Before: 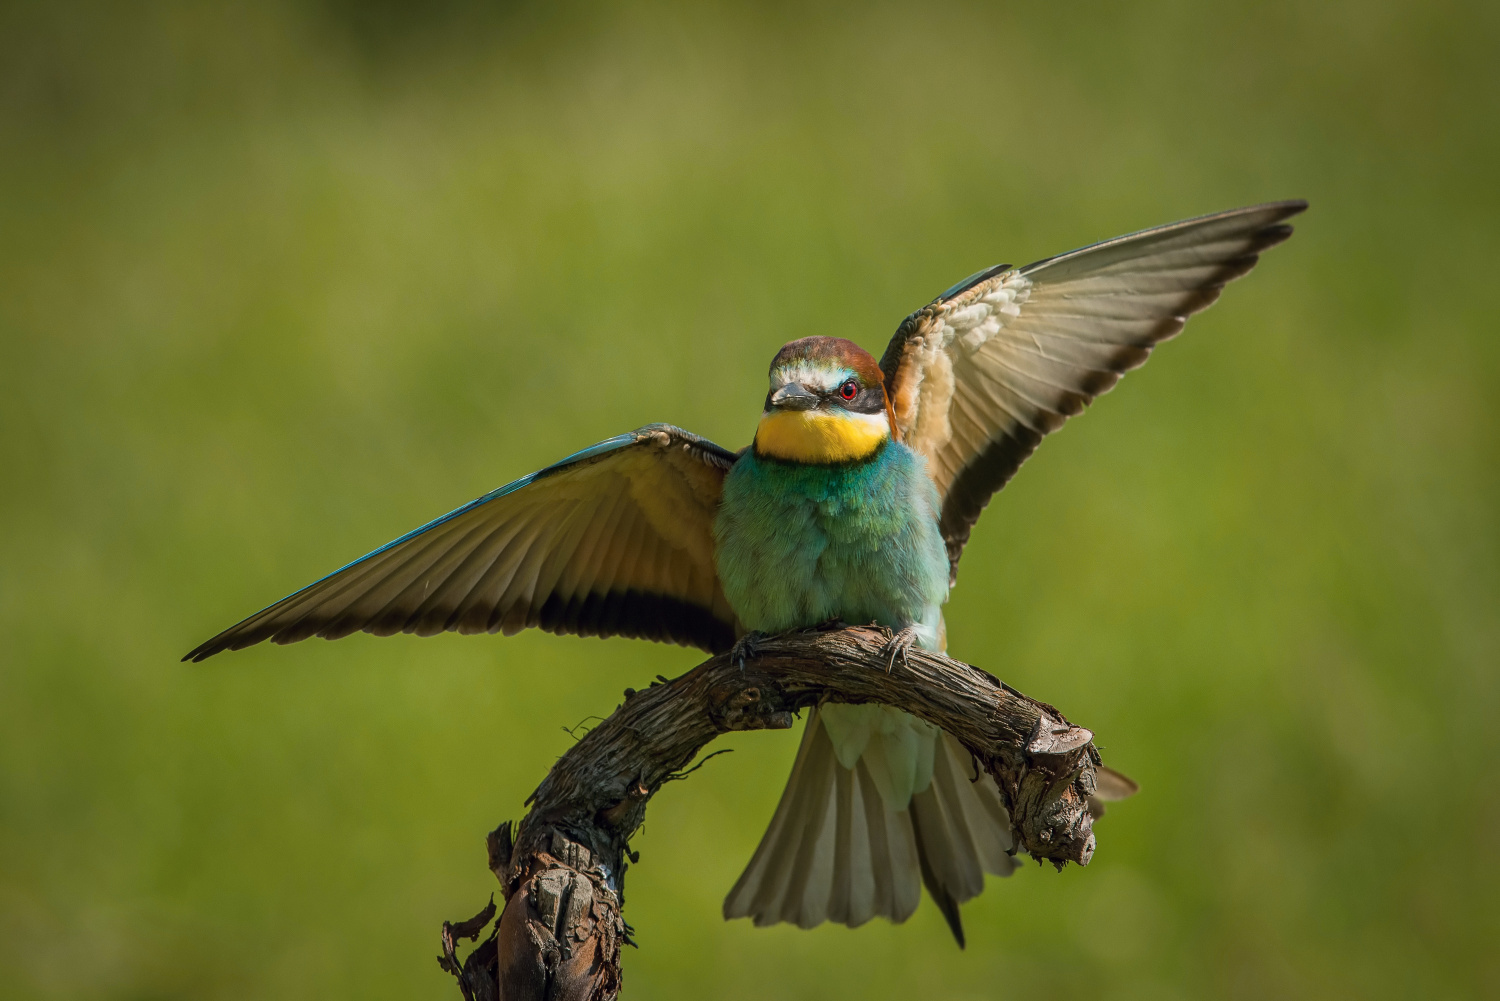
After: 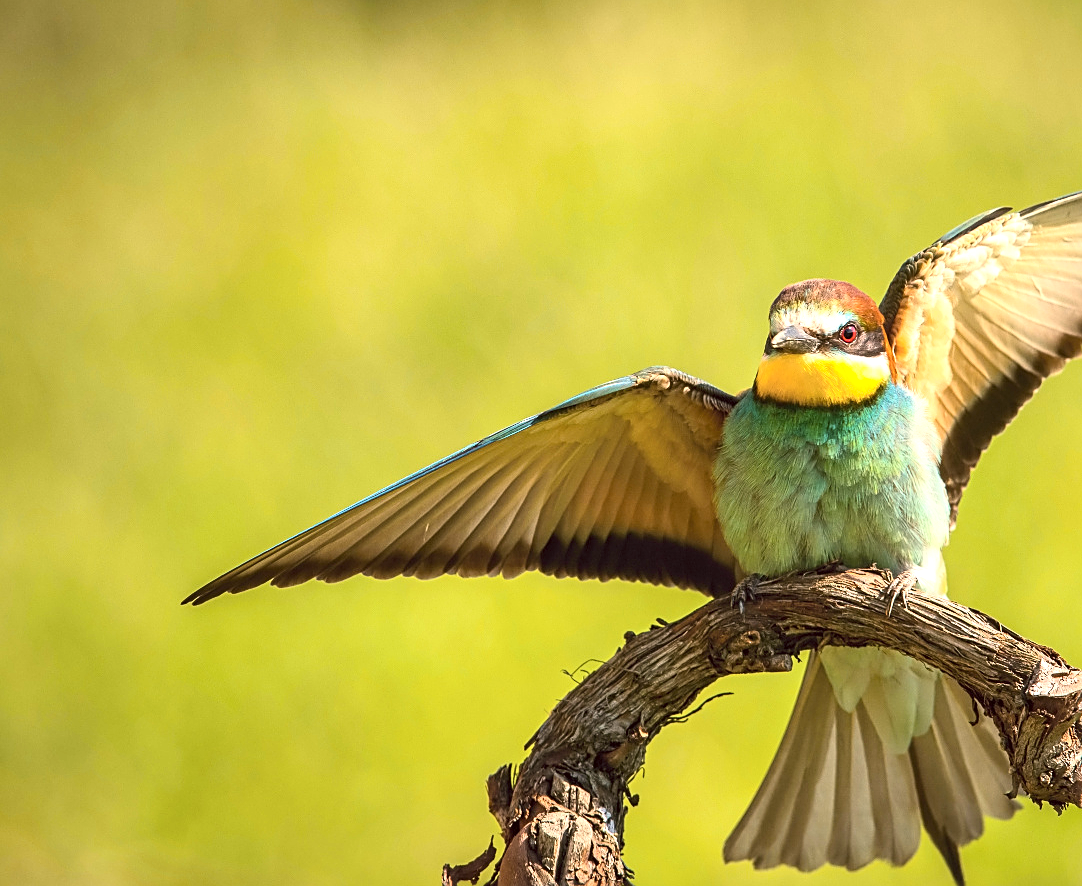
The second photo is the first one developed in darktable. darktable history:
color balance rgb: shadows lift › chroma 0.792%, shadows lift › hue 114.22°, perceptual saturation grading › global saturation 0.931%, global vibrance 20%
exposure: exposure 1.25 EV, compensate highlight preservation false
color correction: highlights a* 10.21, highlights b* 9.72, shadows a* 8.03, shadows b* 7.7, saturation 0.766
crop: top 5.772%, right 27.864%, bottom 5.699%
shadows and highlights: radius 127.47, shadows 30.53, highlights -31.22, low approximation 0.01, soften with gaussian
contrast equalizer: octaves 7, y [[0.5, 0.5, 0.478, 0.5, 0.5, 0.5], [0.5 ×6], [0.5 ×6], [0 ×6], [0 ×6]], mix 0.366
contrast brightness saturation: contrast 0.196, brightness 0.169, saturation 0.228
sharpen: radius 1.974
